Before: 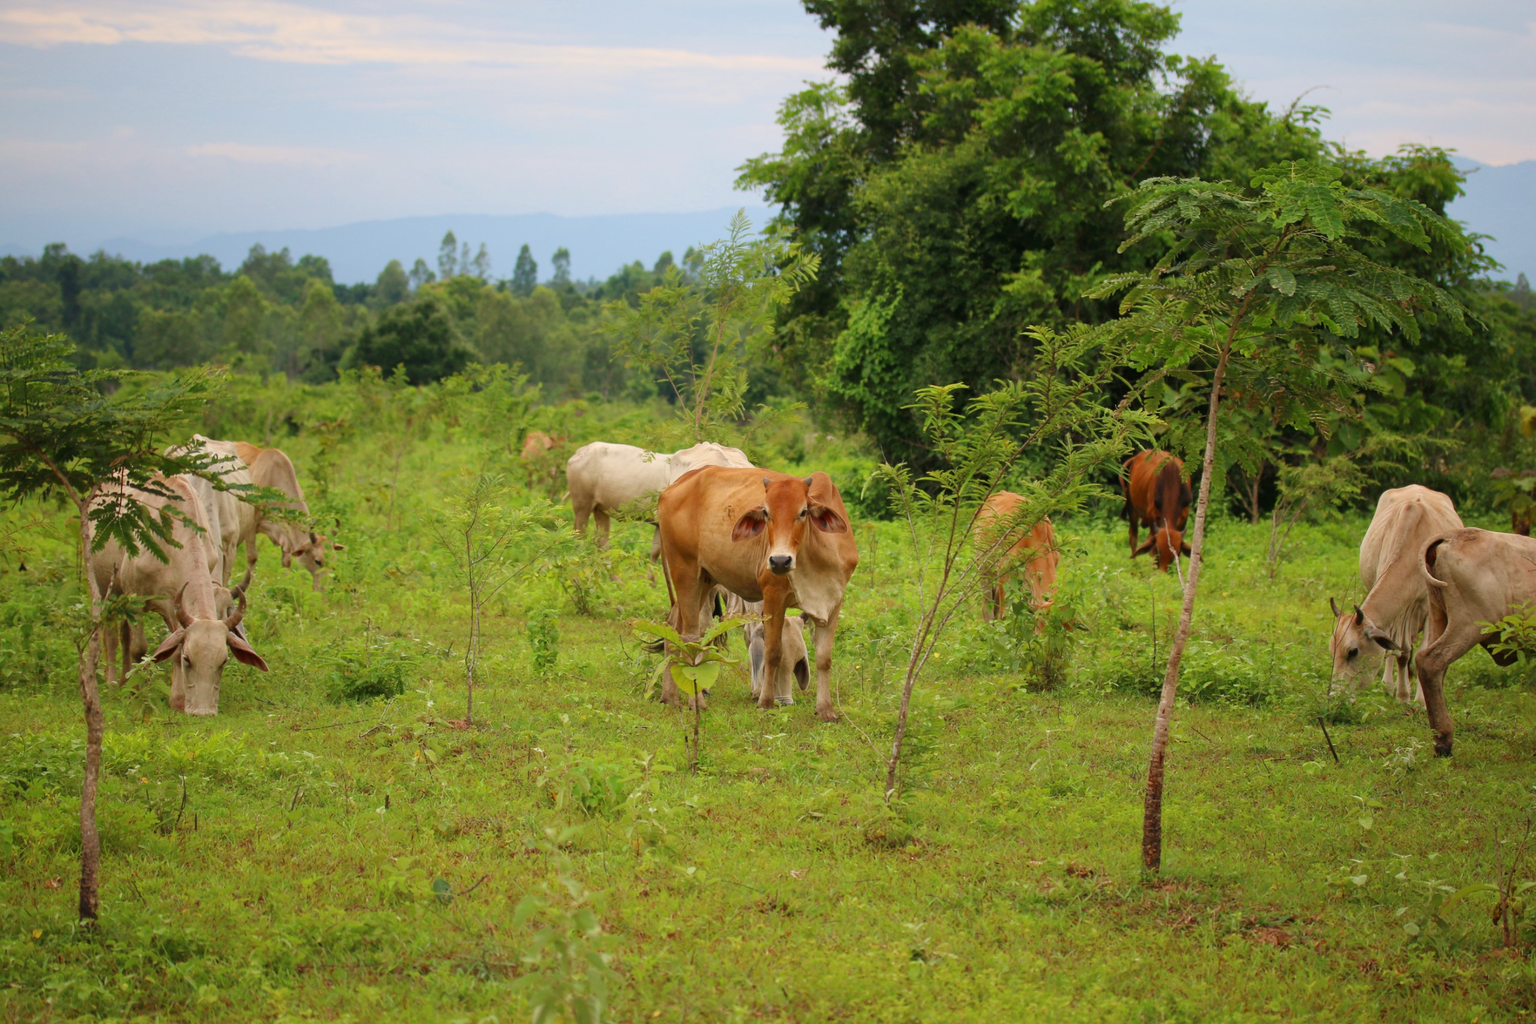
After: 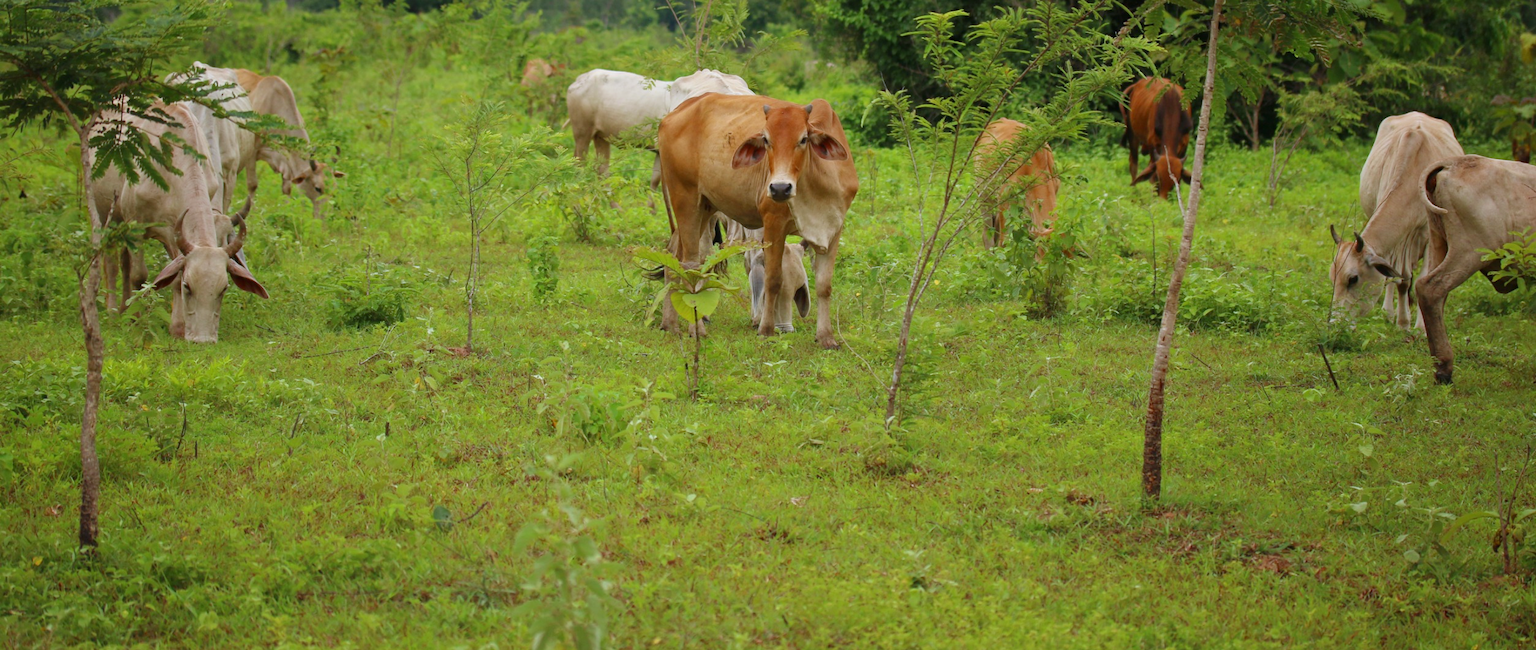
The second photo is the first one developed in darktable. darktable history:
white balance: red 0.931, blue 1.11
crop and rotate: top 36.435%
